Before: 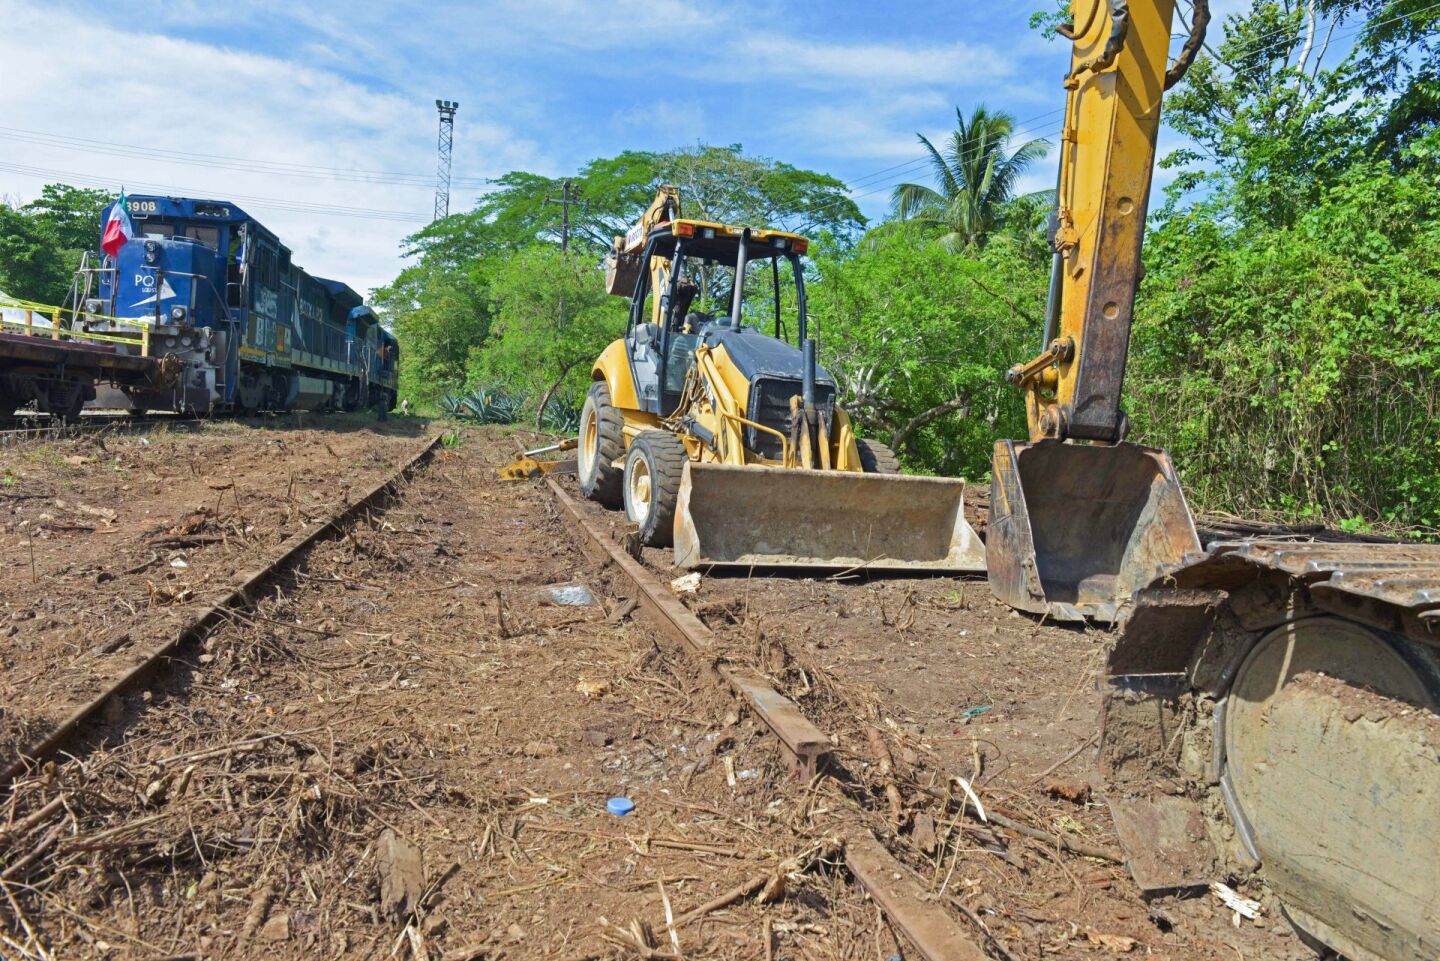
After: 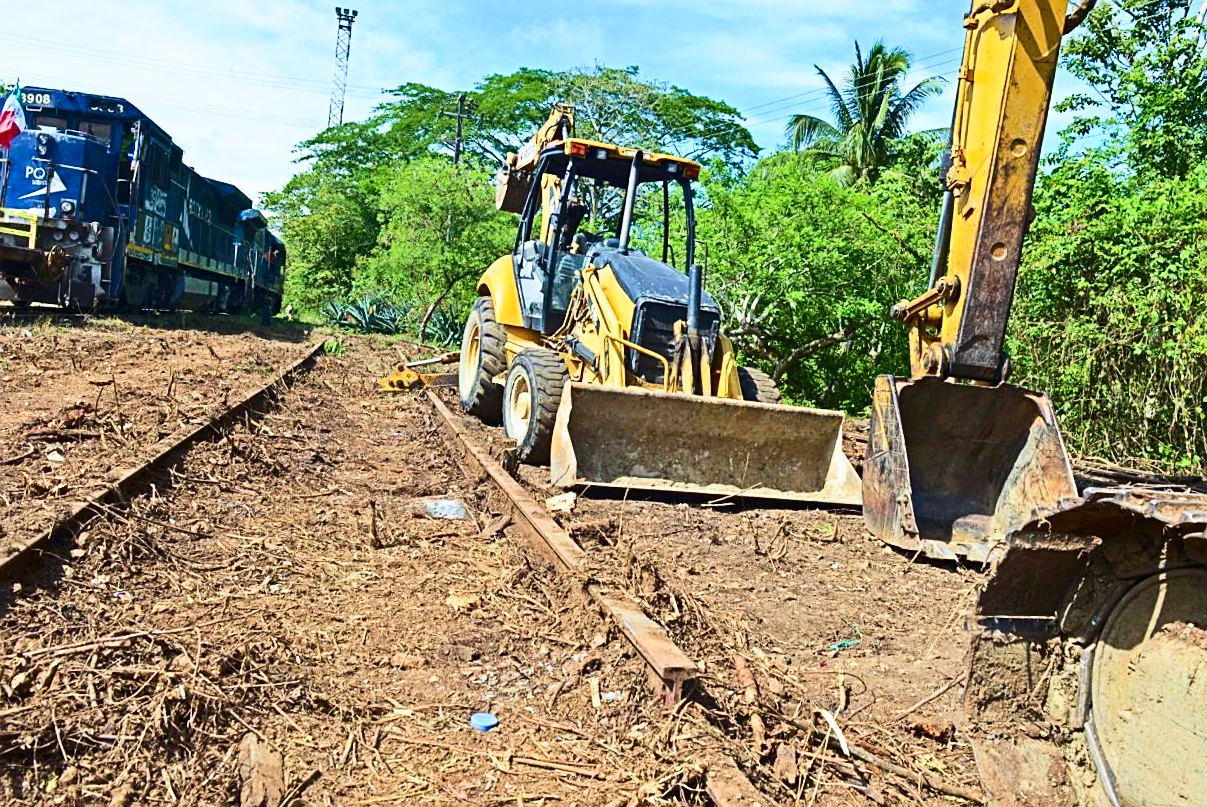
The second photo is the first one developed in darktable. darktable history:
sharpen: amount 0.584
contrast brightness saturation: contrast 0.402, brightness 0.112, saturation 0.208
crop and rotate: angle -2.9°, left 5.24%, top 5.169%, right 4.656%, bottom 4.599%
velvia: on, module defaults
exposure: exposure -0.043 EV, compensate highlight preservation false
